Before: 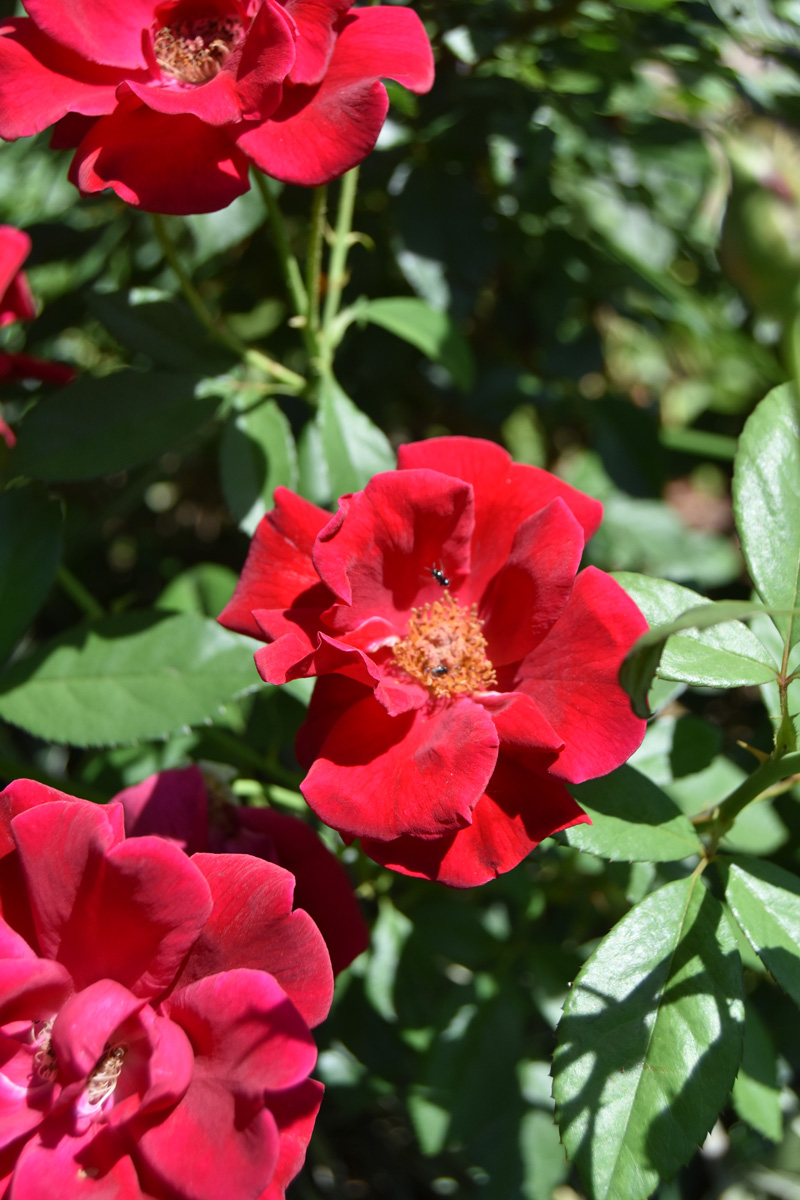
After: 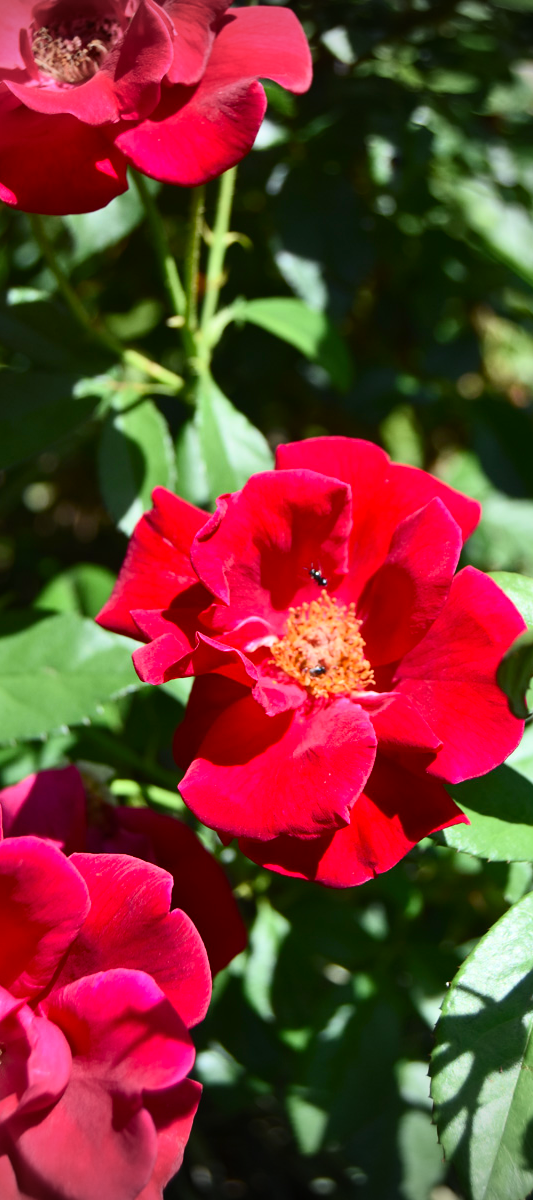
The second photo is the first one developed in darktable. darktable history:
contrast brightness saturation: contrast 0.234, brightness 0.096, saturation 0.294
crop and rotate: left 15.341%, right 17.957%
vignetting: fall-off start 88.48%, fall-off radius 43%, width/height ratio 1.156
